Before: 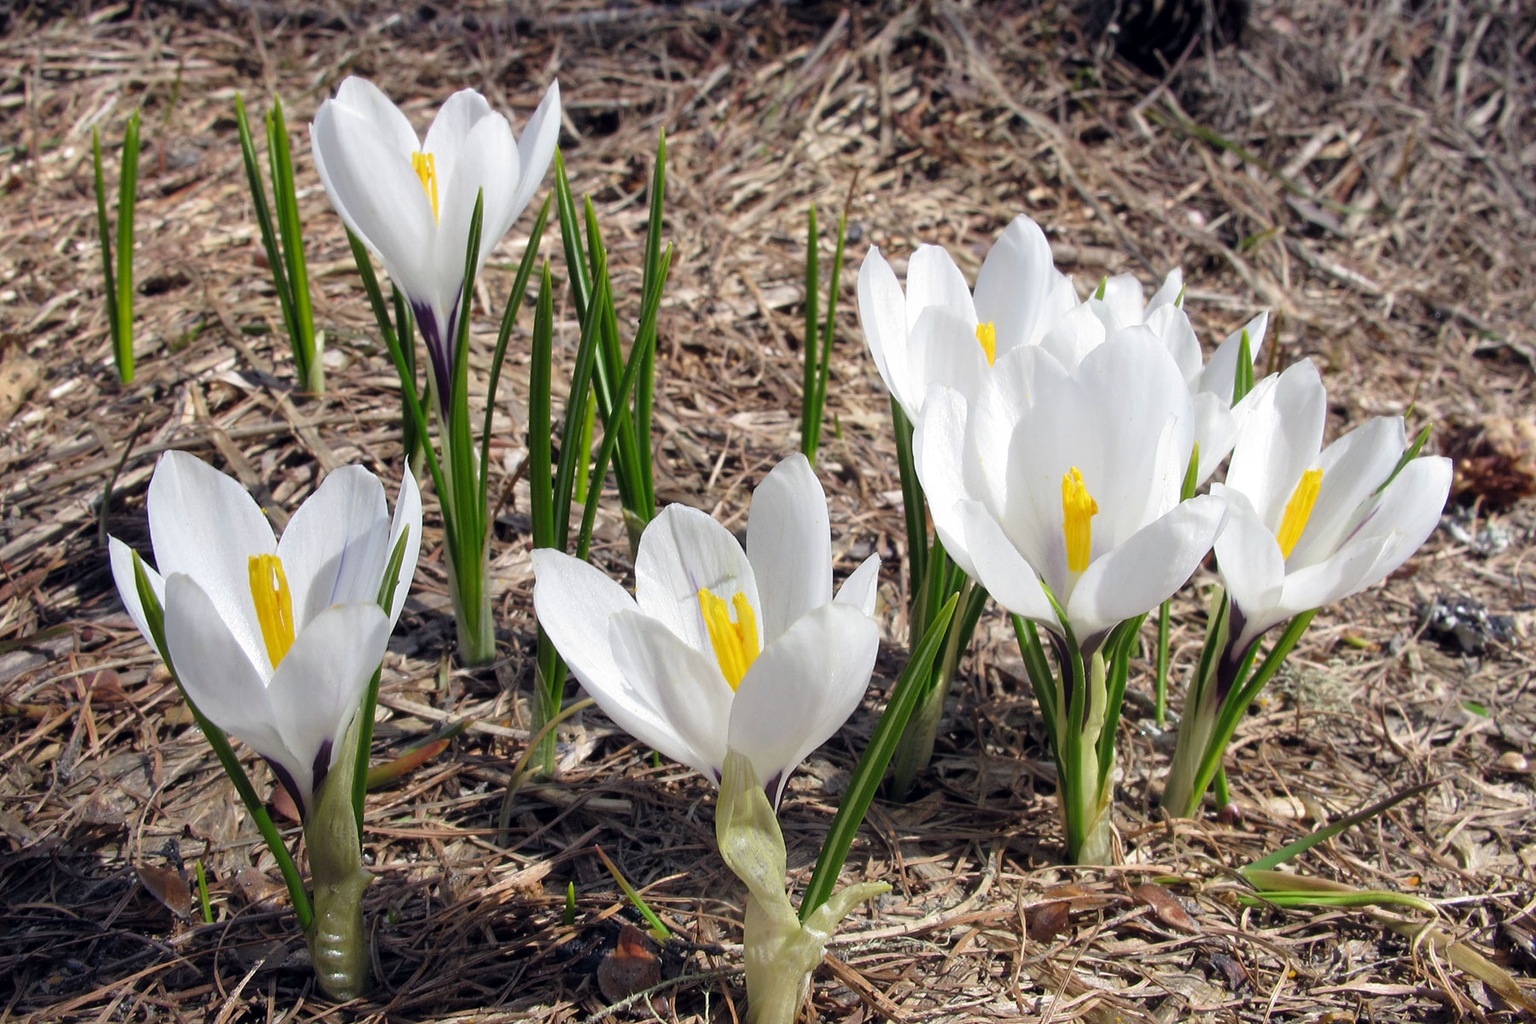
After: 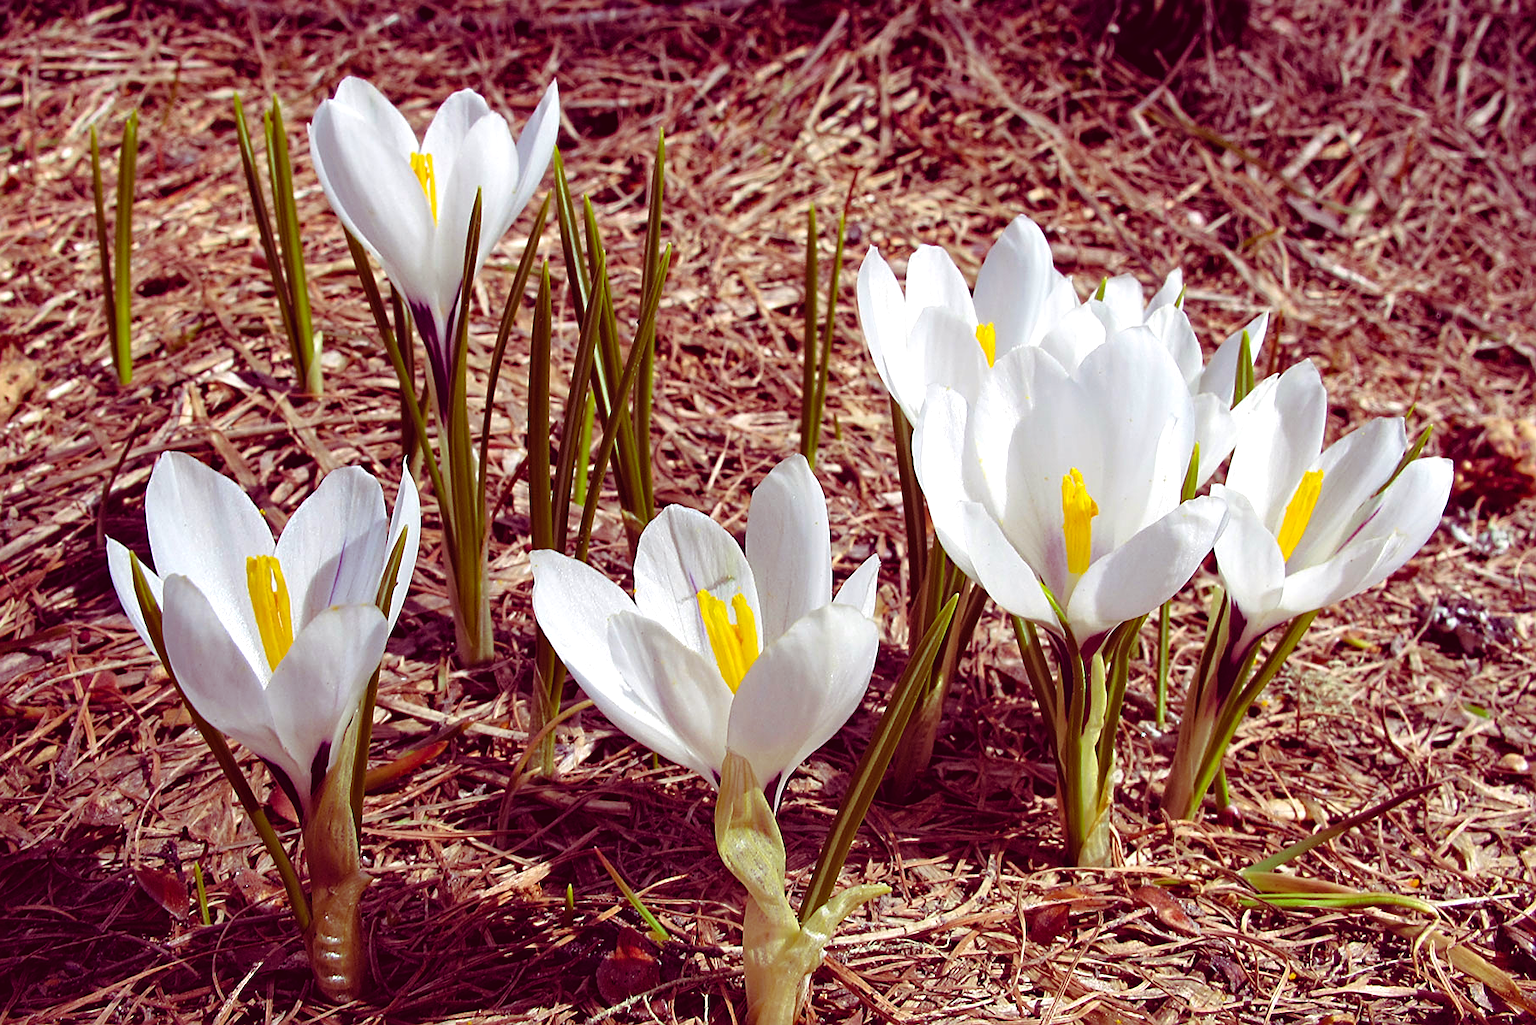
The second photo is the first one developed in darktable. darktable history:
haze removal: strength 0.299, distance 0.25, compatibility mode true, adaptive false
crop and rotate: left 0.178%, bottom 0.014%
sharpen: on, module defaults
color balance rgb: shadows lift › luminance -19.137%, shadows lift › chroma 35.19%, highlights gain › luminance 14.709%, global offset › luminance 0.666%, perceptual saturation grading › global saturation 0.565%, global vibrance 25.142%
